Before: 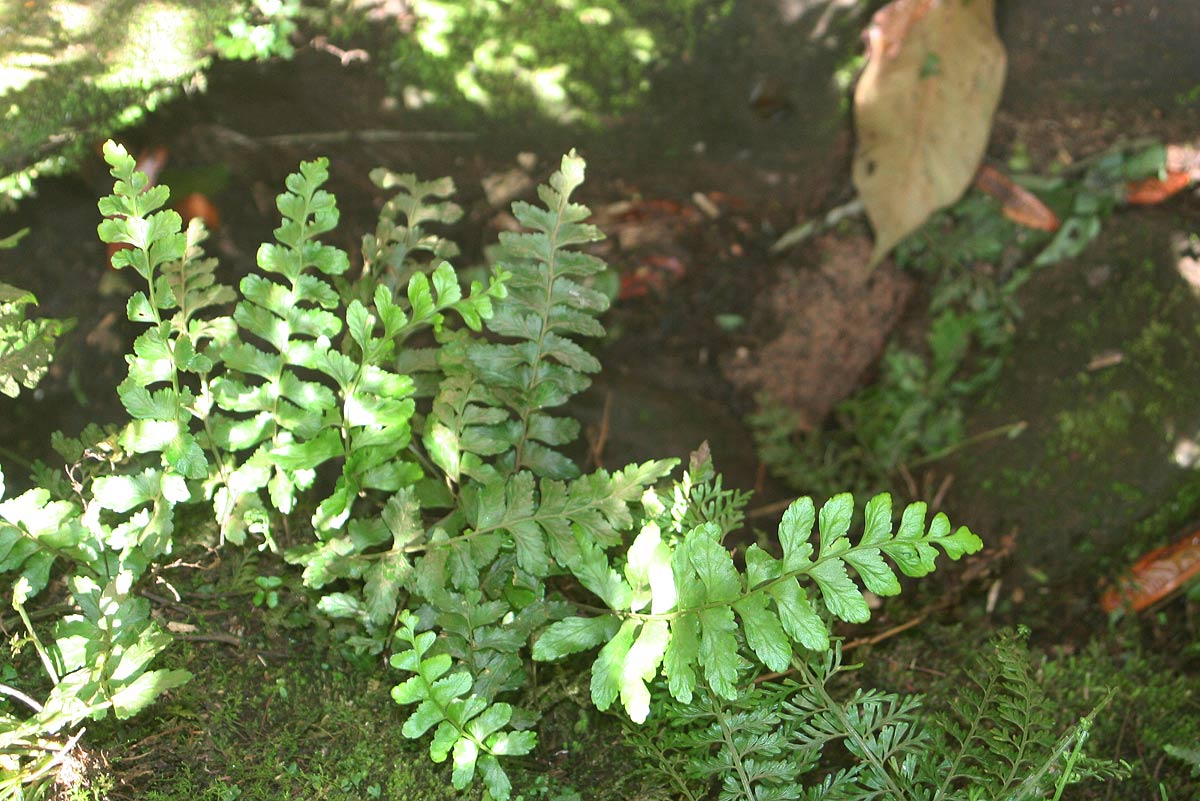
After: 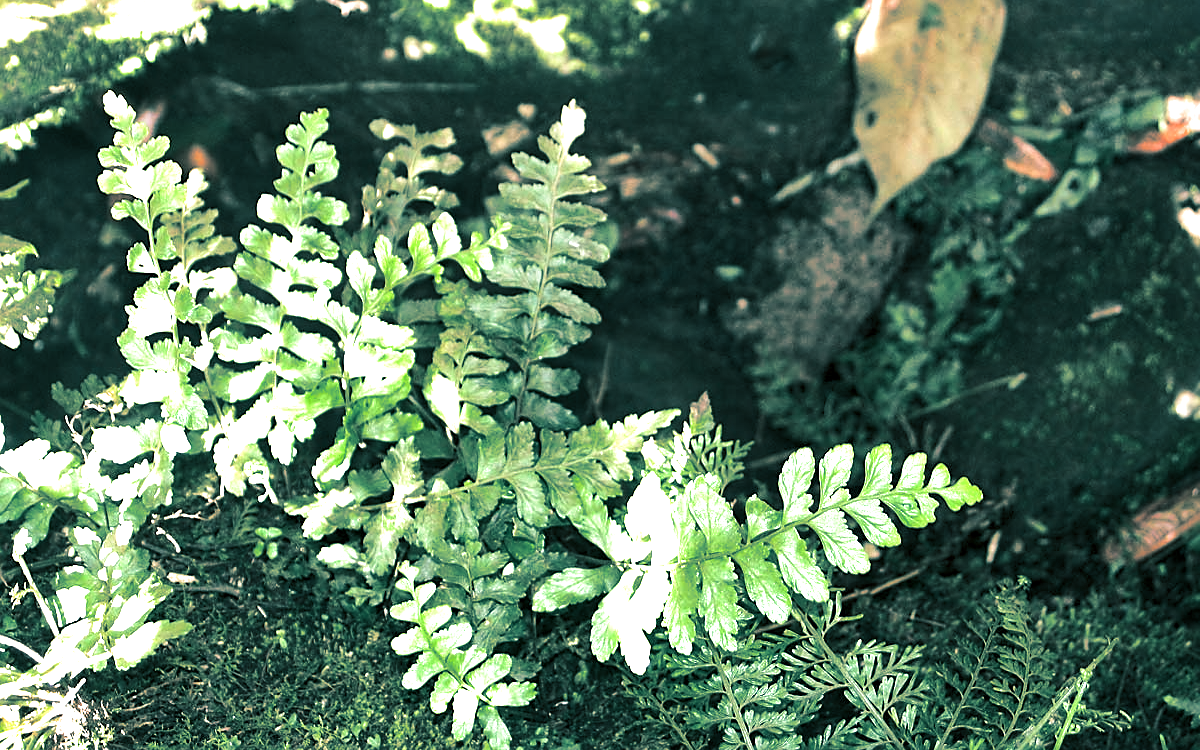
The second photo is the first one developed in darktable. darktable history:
crop and rotate: top 6.25%
sharpen: radius 1.864, amount 0.398, threshold 1.271
split-toning: shadows › hue 186.43°, highlights › hue 49.29°, compress 30.29%
local contrast: mode bilateral grid, contrast 25, coarseness 60, detail 151%, midtone range 0.2
tone equalizer: -8 EV -1.08 EV, -7 EV -1.01 EV, -6 EV -0.867 EV, -5 EV -0.578 EV, -3 EV 0.578 EV, -2 EV 0.867 EV, -1 EV 1.01 EV, +0 EV 1.08 EV, edges refinement/feathering 500, mask exposure compensation -1.57 EV, preserve details no
